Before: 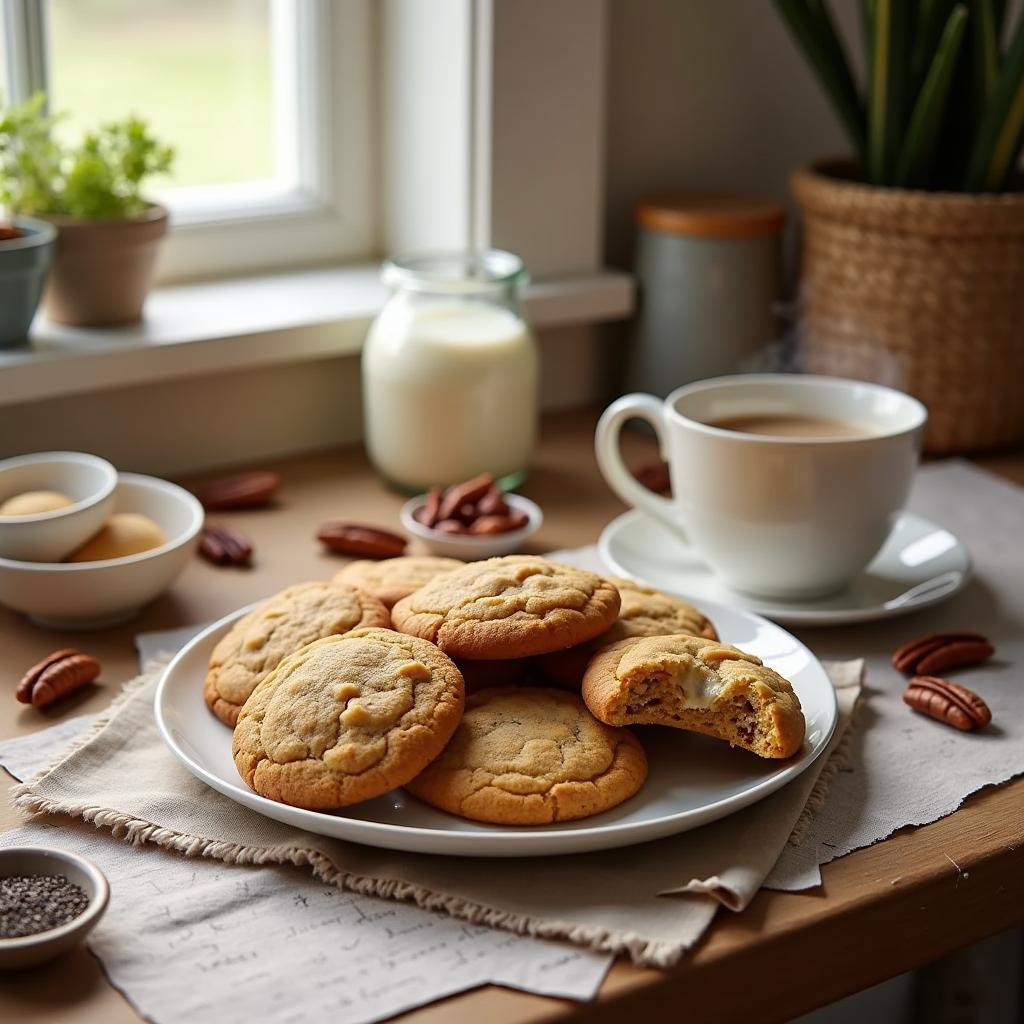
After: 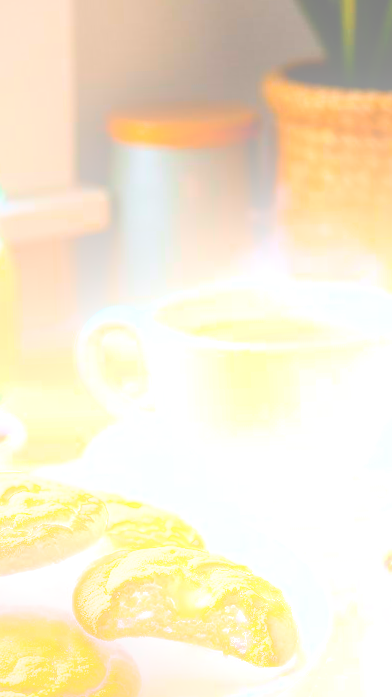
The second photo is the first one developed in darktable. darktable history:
color balance rgb: linear chroma grading › shadows -10%, linear chroma grading › global chroma 20%, perceptual saturation grading › global saturation 15%, perceptual brilliance grading › global brilliance 30%, perceptual brilliance grading › highlights 12%, perceptual brilliance grading › mid-tones 24%, global vibrance 20%
crop and rotate: left 49.936%, top 10.094%, right 13.136%, bottom 24.256%
color calibration: illuminant as shot in camera, x 0.358, y 0.373, temperature 4628.91 K
filmic rgb: black relative exposure -7.5 EV, white relative exposure 5 EV, hardness 3.31, contrast 1.3, contrast in shadows safe
local contrast: on, module defaults
rotate and perspective: rotation -2.22°, lens shift (horizontal) -0.022, automatic cropping off
bloom: size 25%, threshold 5%, strength 90%
